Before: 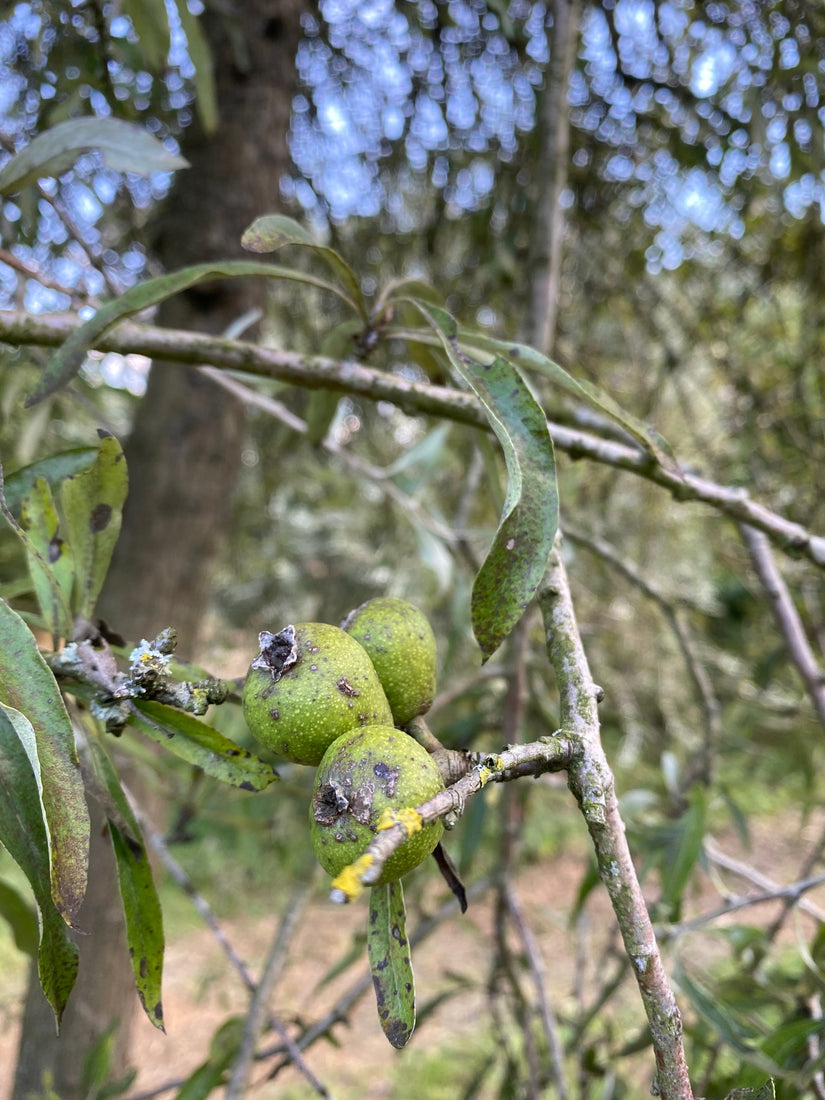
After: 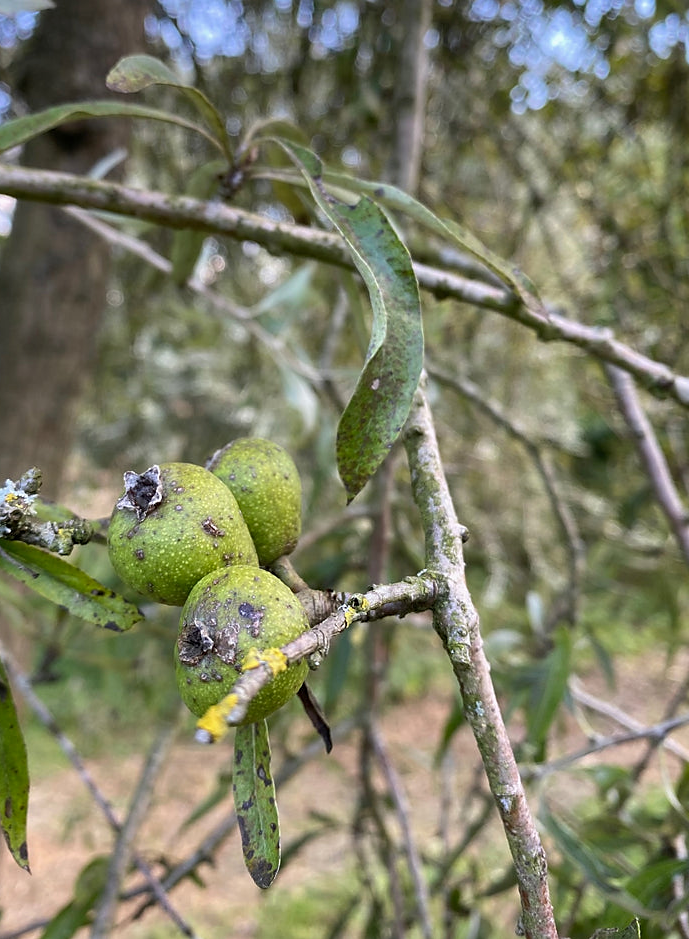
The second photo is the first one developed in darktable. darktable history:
sharpen: radius 1.612, amount 0.357, threshold 1.546
crop: left 16.416%, top 14.617%
shadows and highlights: shadows 43.86, white point adjustment -1.6, soften with gaussian
